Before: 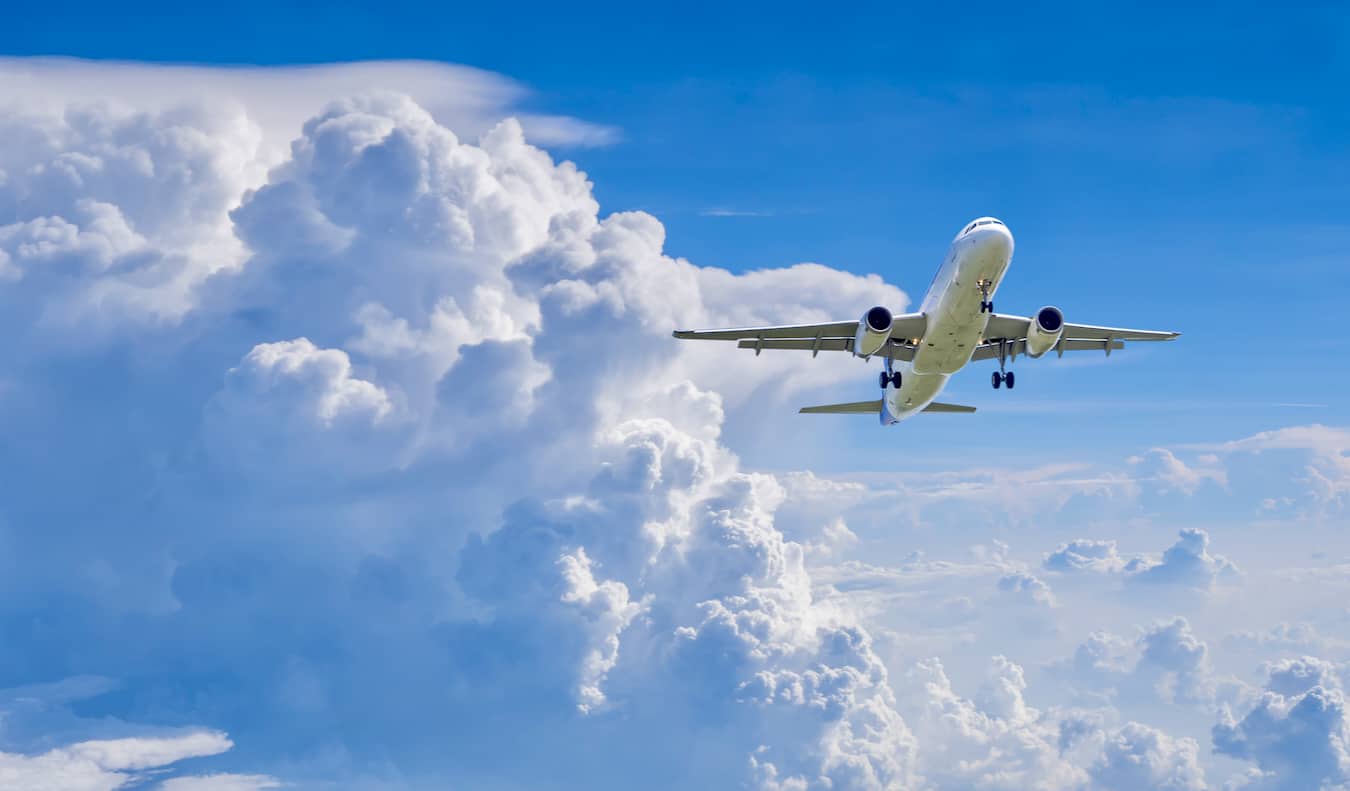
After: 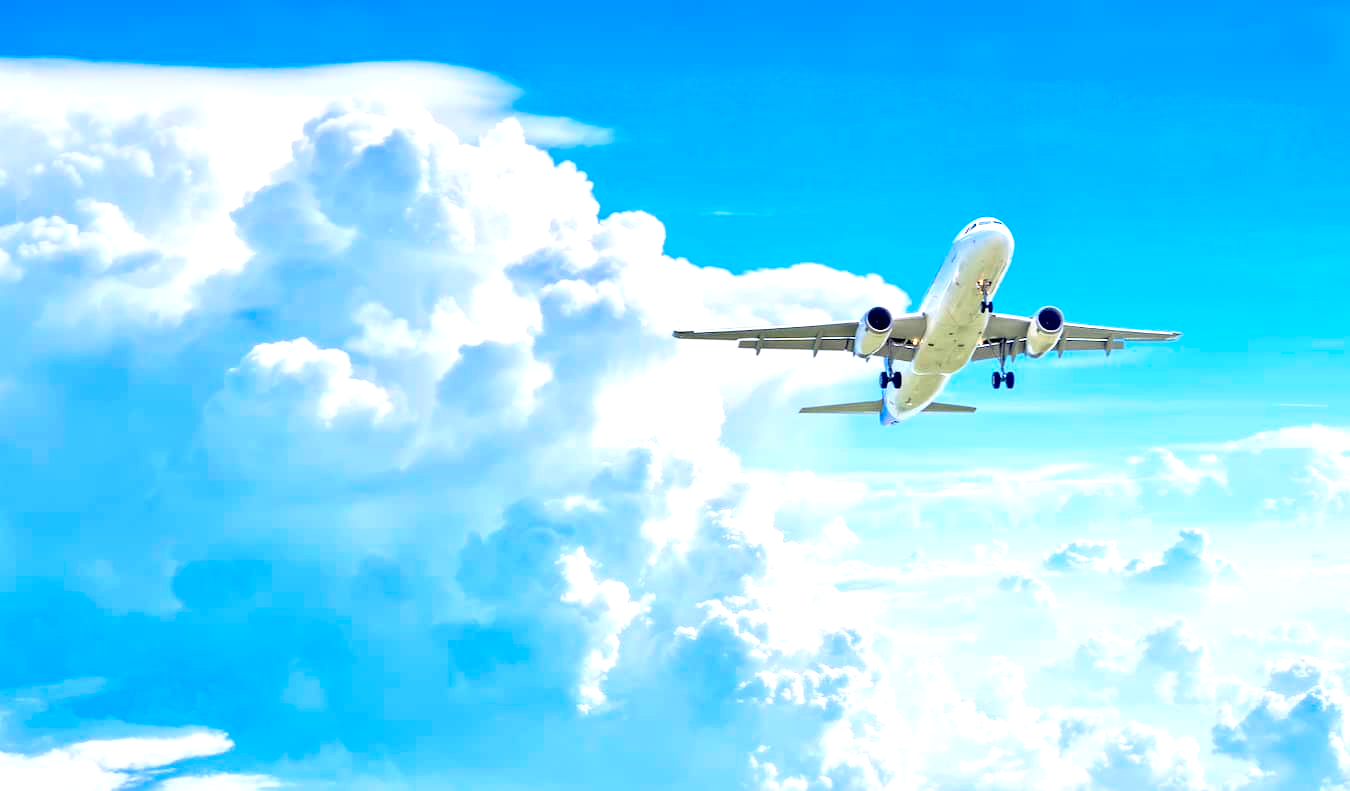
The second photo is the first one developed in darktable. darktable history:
contrast brightness saturation: contrast 0.1, brightness 0.03, saturation 0.09
exposure: black level correction 0, exposure 1 EV, compensate highlight preservation false
